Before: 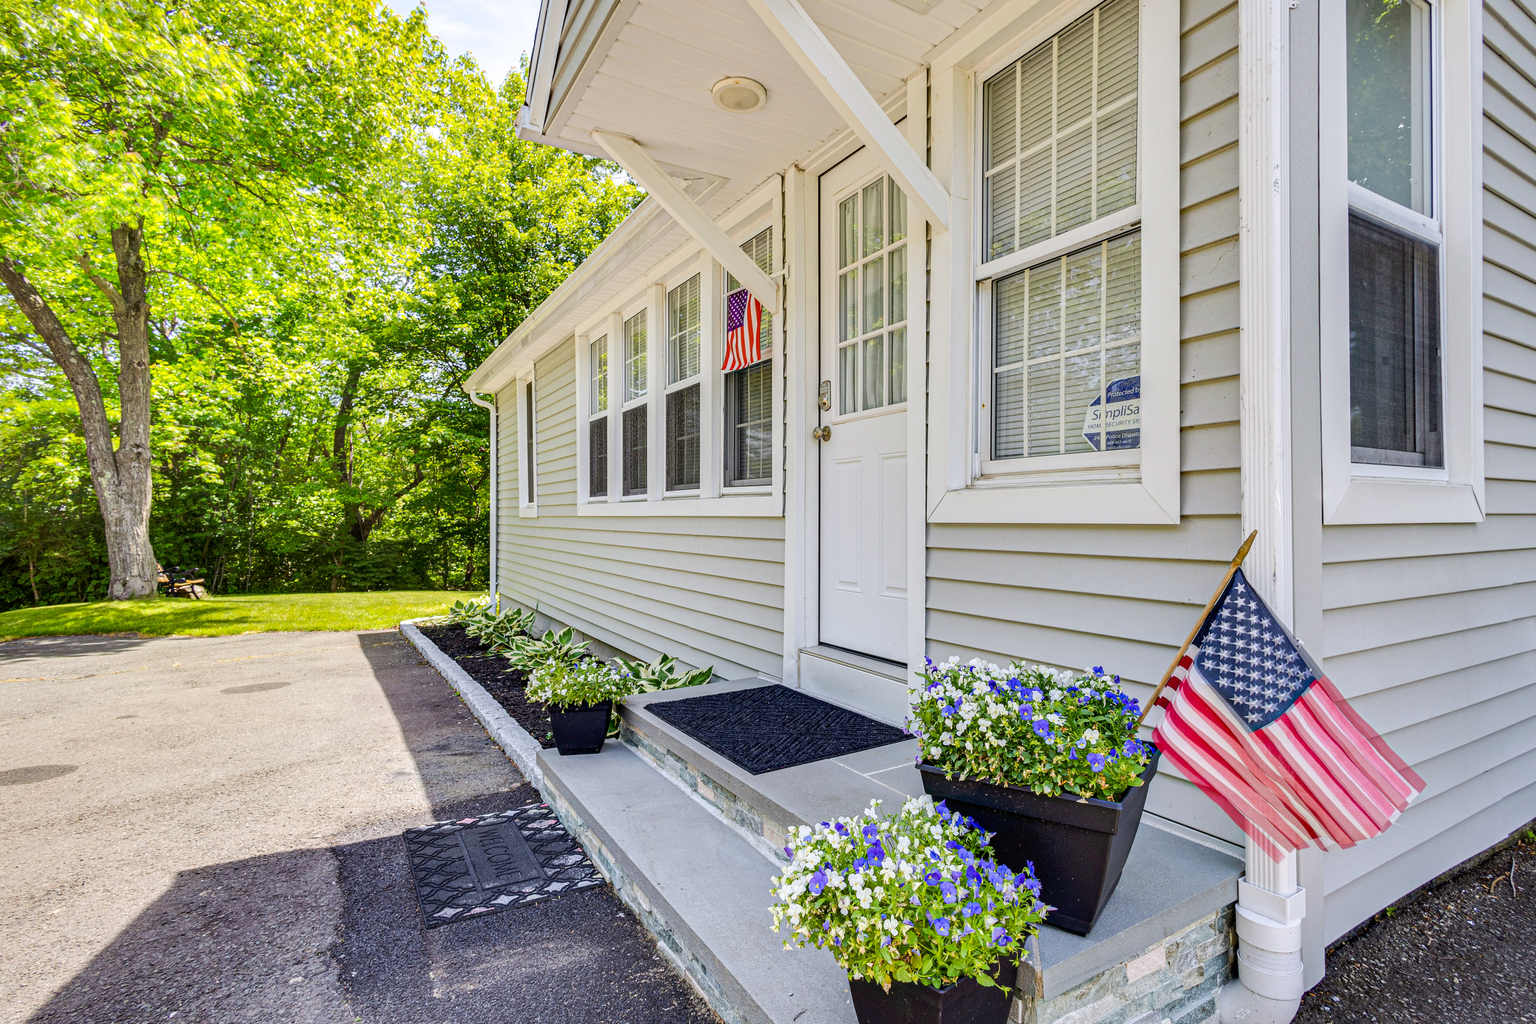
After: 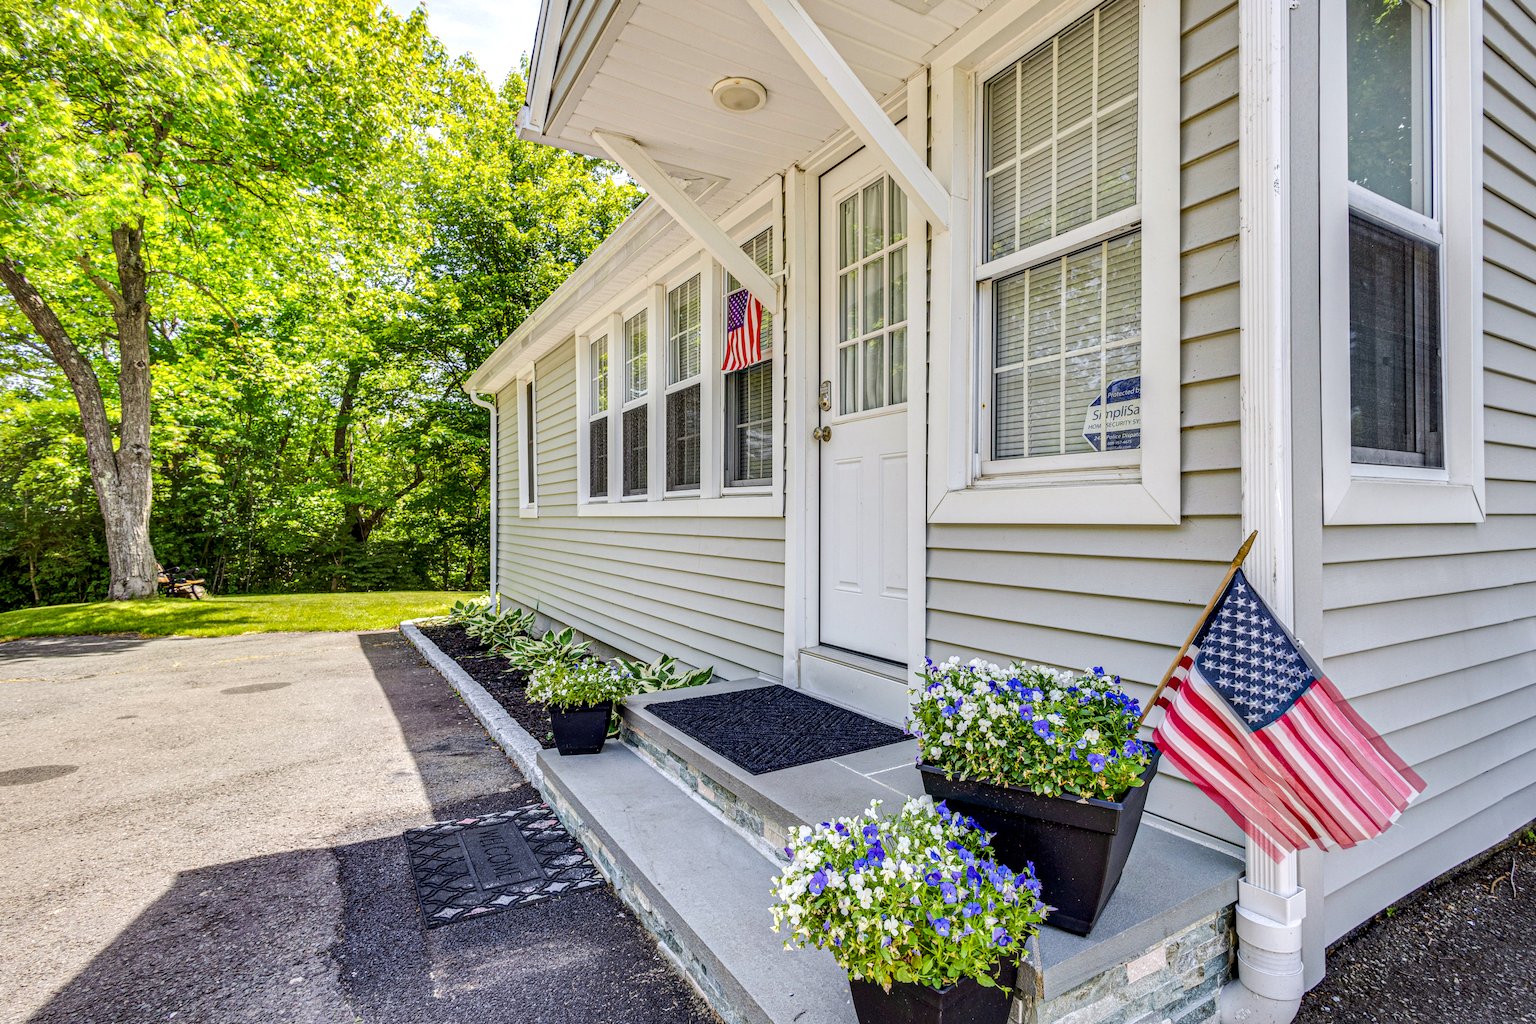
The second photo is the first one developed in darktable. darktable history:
local contrast: highlights 37%, detail 134%
